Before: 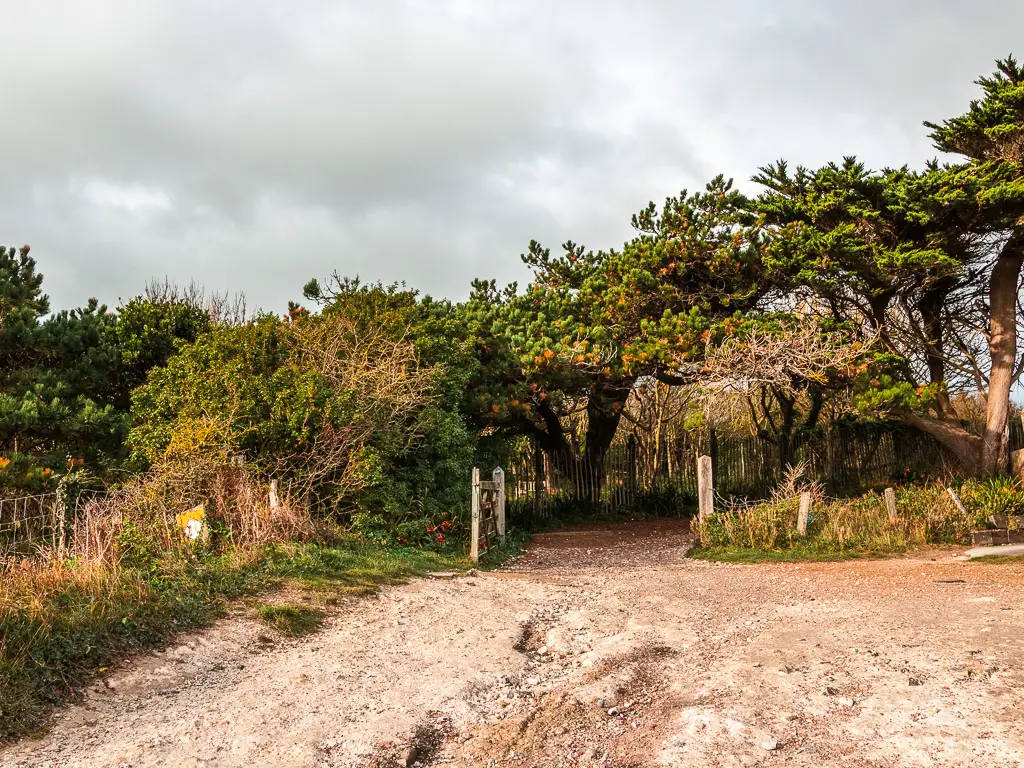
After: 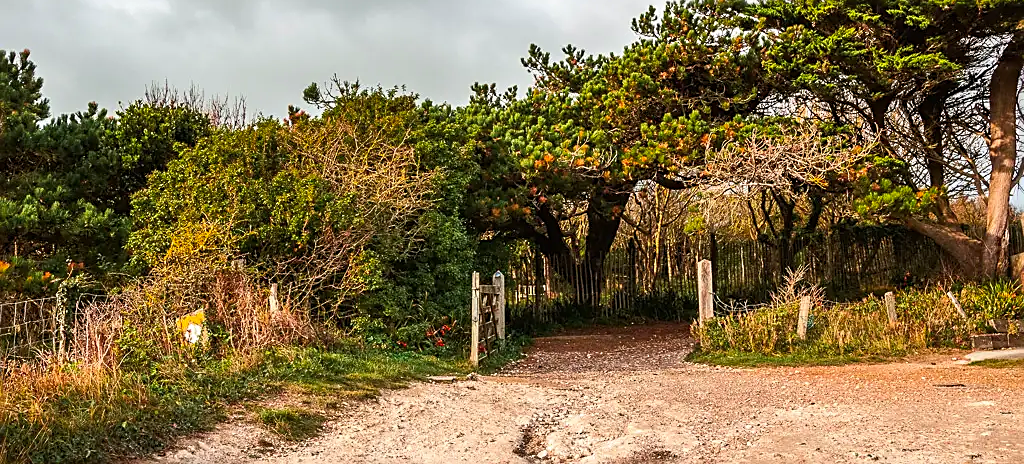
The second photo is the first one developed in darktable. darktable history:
crop and rotate: top 25.529%, bottom 13.998%
contrast brightness saturation: saturation 0.179
sharpen: amount 0.492
